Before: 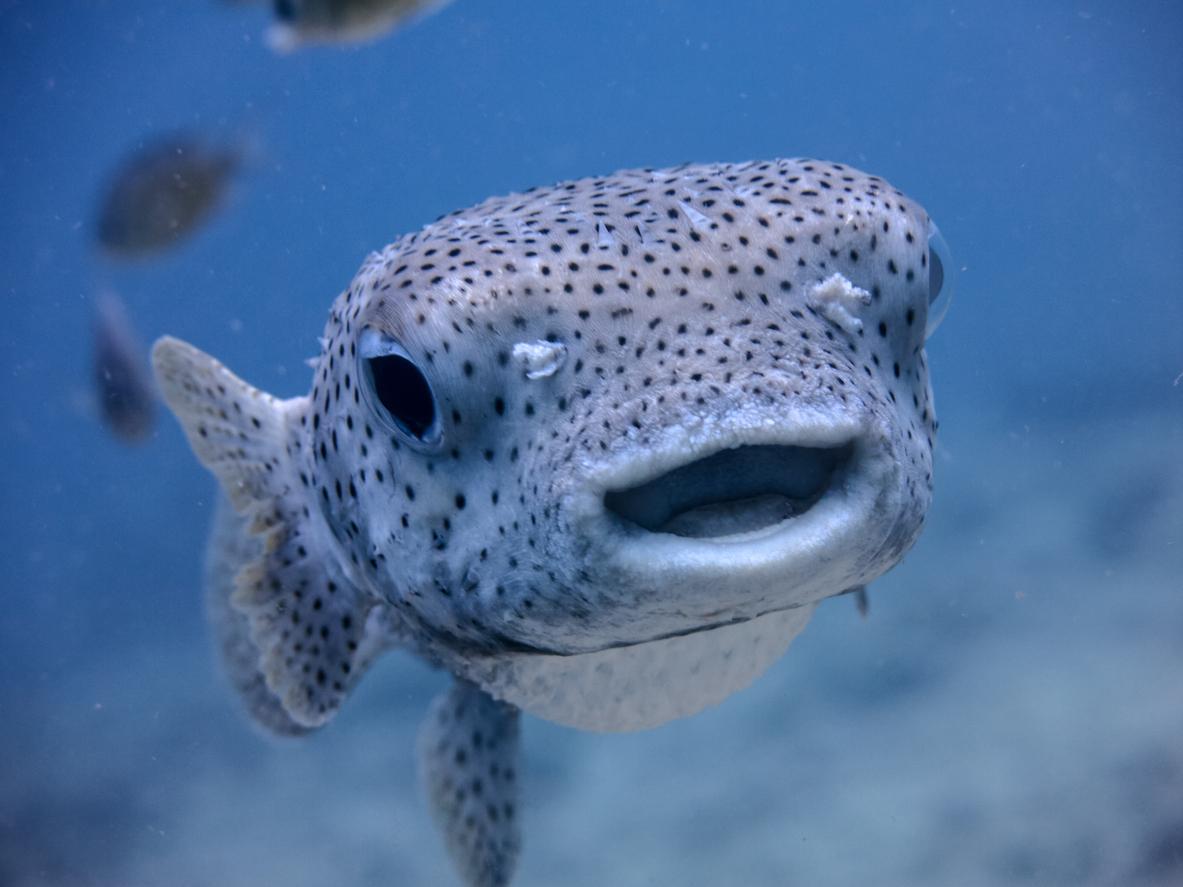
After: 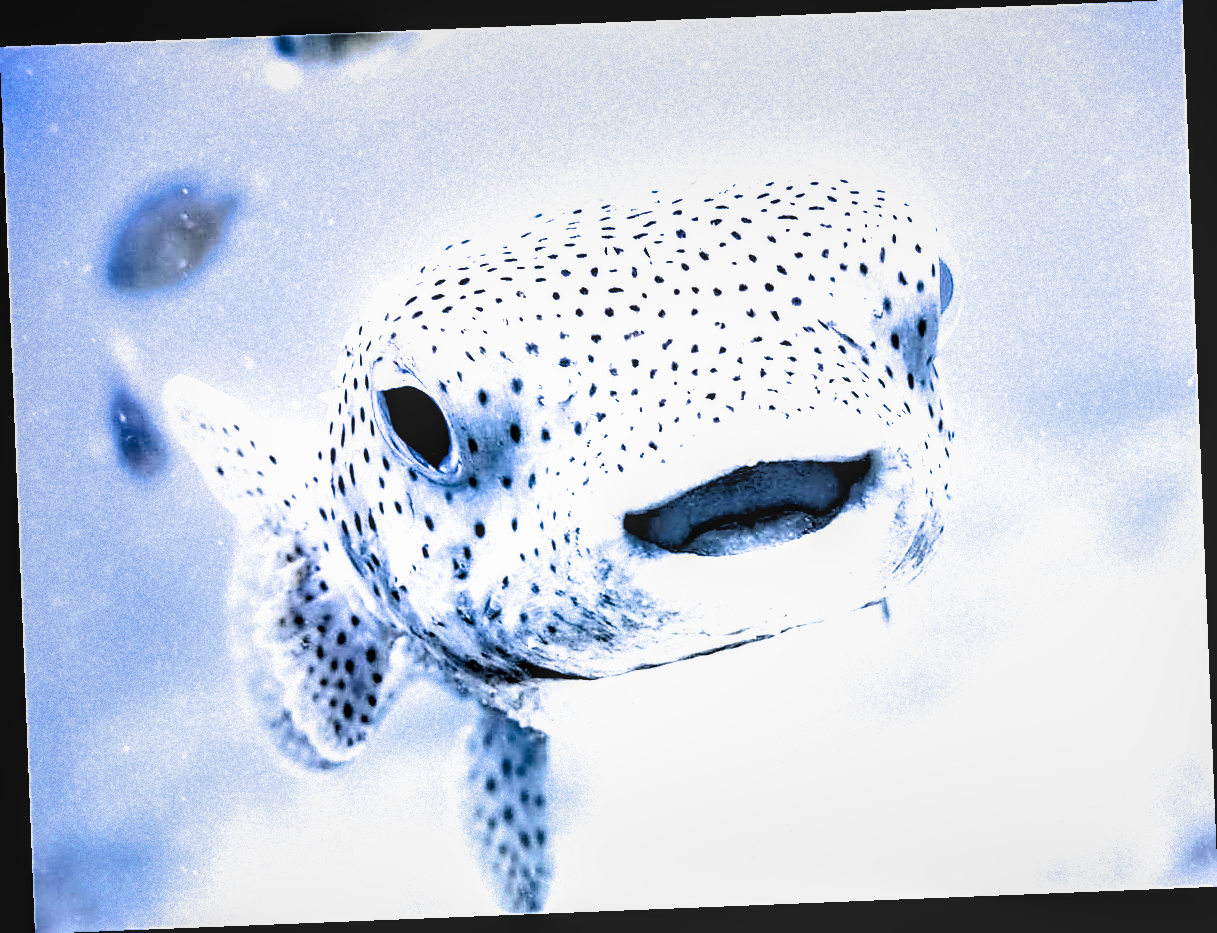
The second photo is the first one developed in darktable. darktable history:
filmic rgb: black relative exposure -1 EV, white relative exposure 2.05 EV, hardness 1.52, contrast 2.25, enable highlight reconstruction true
sharpen: radius 1.4, amount 1.25, threshold 0.7
exposure: black level correction 0.001, exposure 2 EV, compensate highlight preservation false
rotate and perspective: rotation -2.29°, automatic cropping off
local contrast: on, module defaults
